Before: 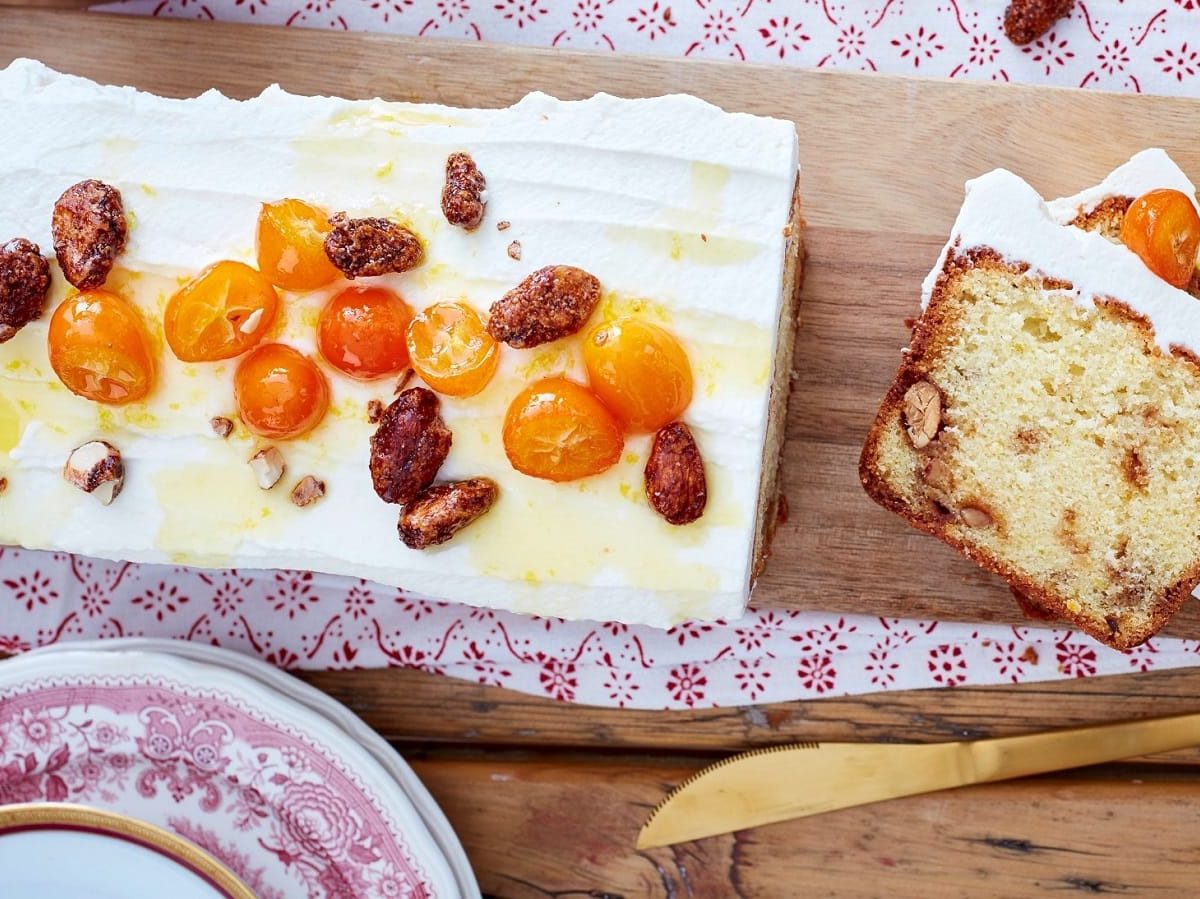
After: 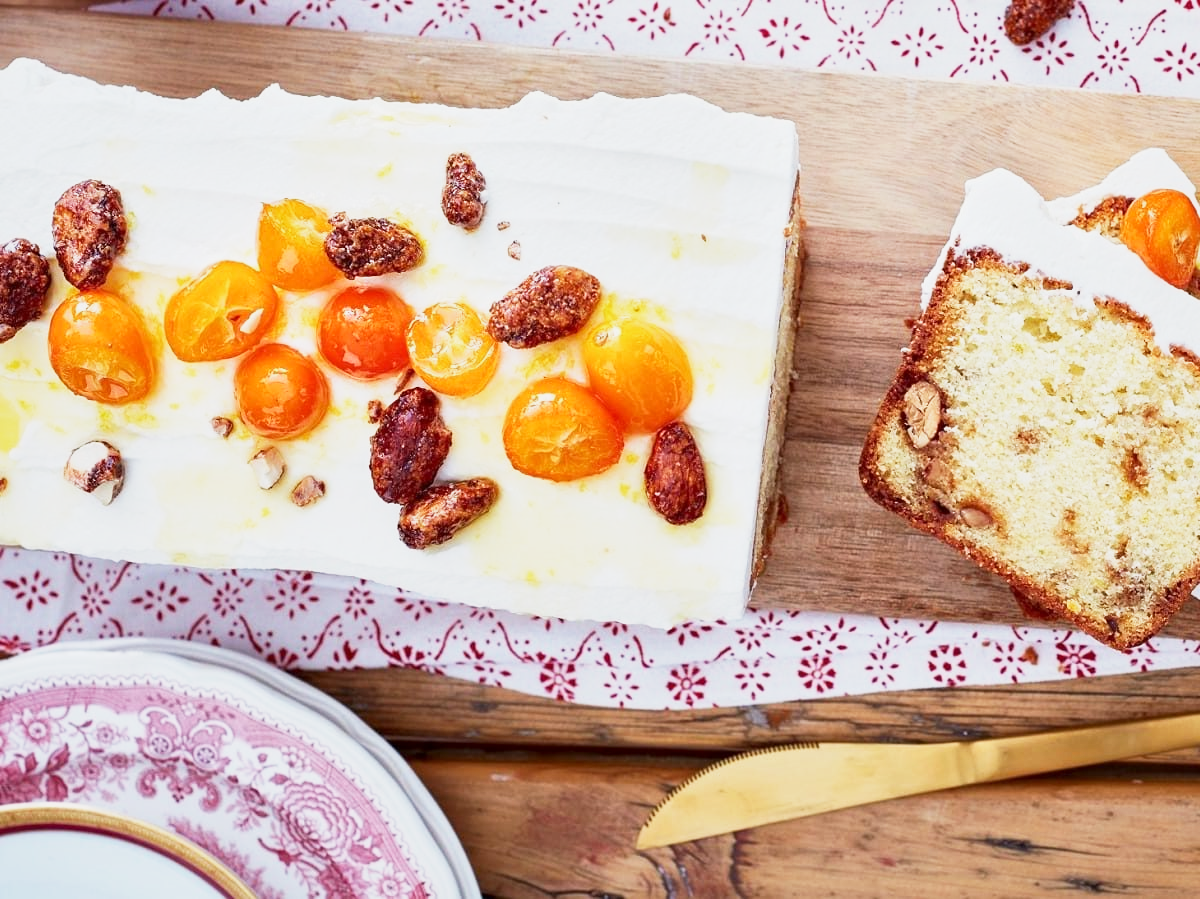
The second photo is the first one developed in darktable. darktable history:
base curve: curves: ch0 [(0, 0) (0.088, 0.125) (0.176, 0.251) (0.354, 0.501) (0.613, 0.749) (1, 0.877)], preserve colors none
local contrast: mode bilateral grid, contrast 20, coarseness 50, detail 119%, midtone range 0.2
